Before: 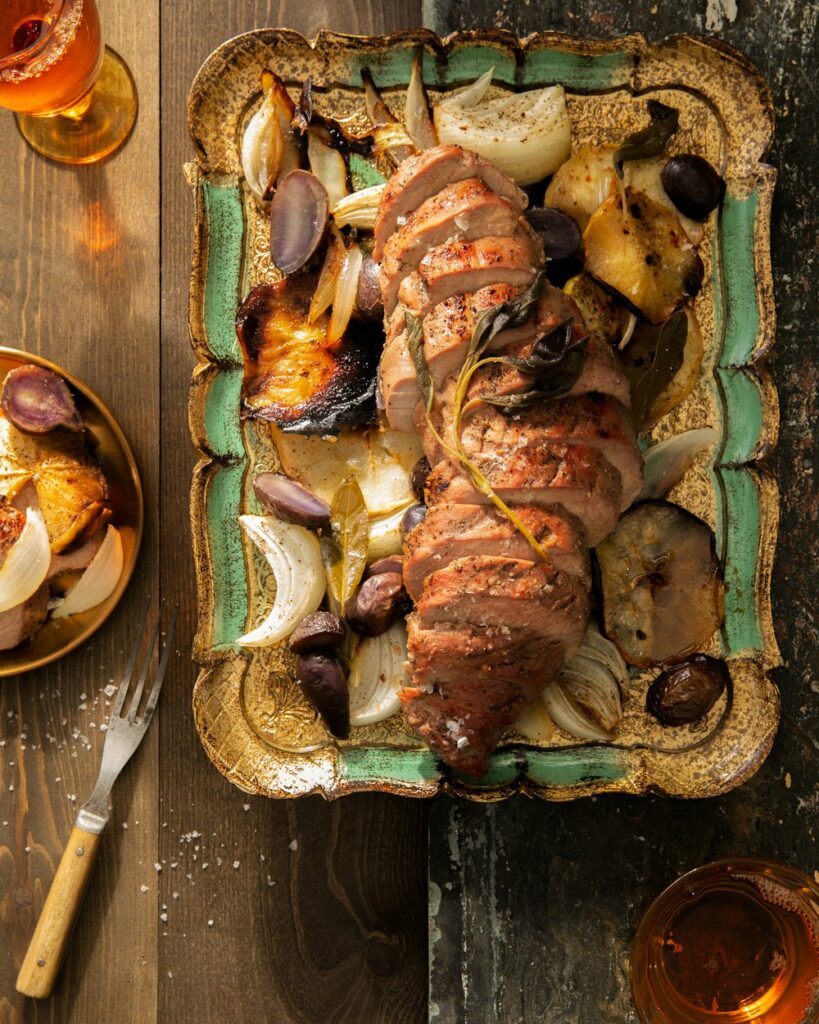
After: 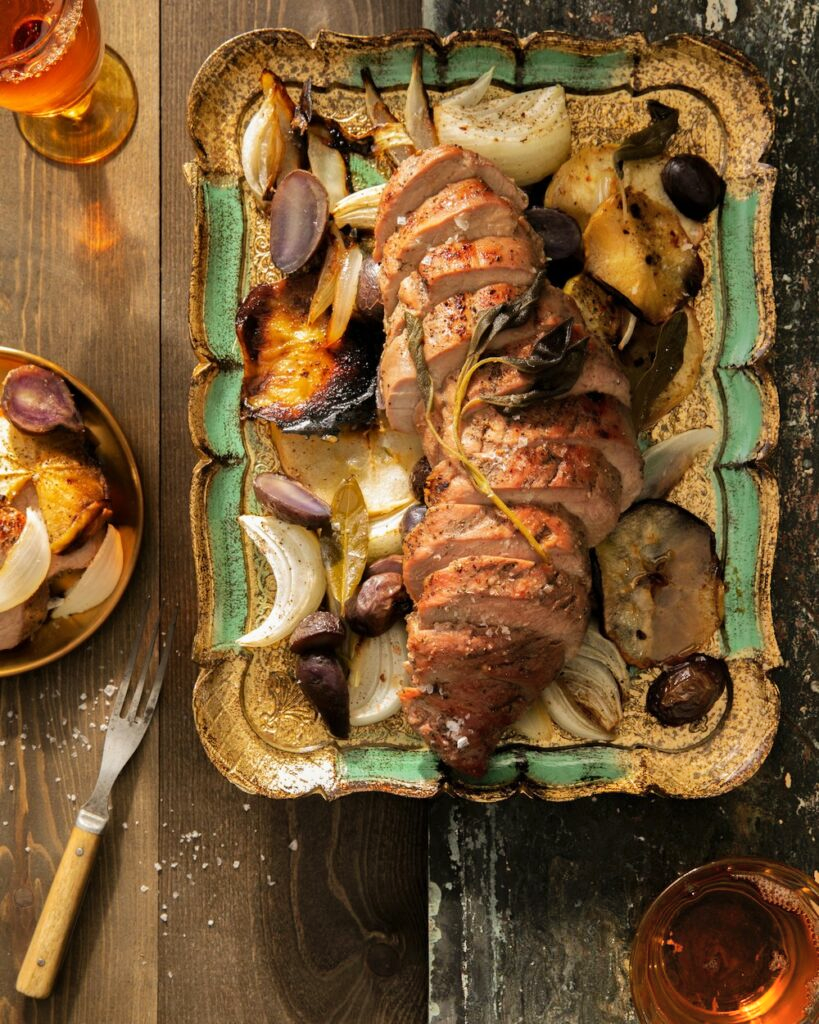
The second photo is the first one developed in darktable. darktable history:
shadows and highlights: shadows 52.41, highlights color adjustment 33.1%, soften with gaussian
